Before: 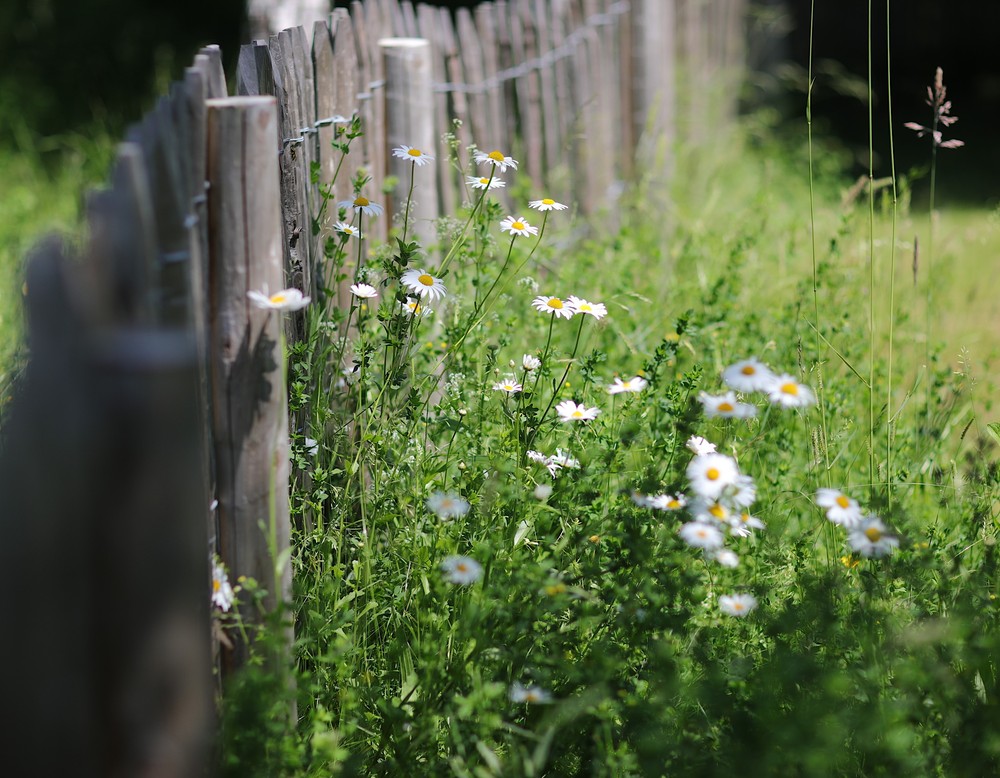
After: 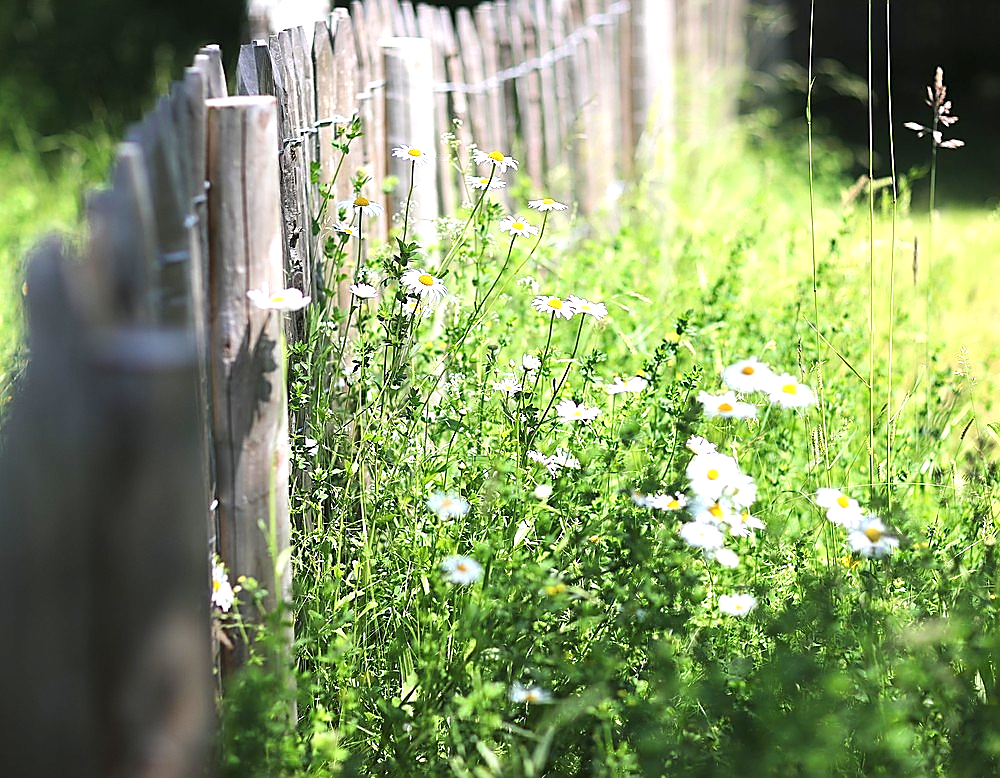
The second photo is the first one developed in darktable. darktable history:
exposure: black level correction 0, exposure 1.3 EV, compensate exposure bias true, compensate highlight preservation false
sharpen: radius 1.4, amount 1.25, threshold 0.7
